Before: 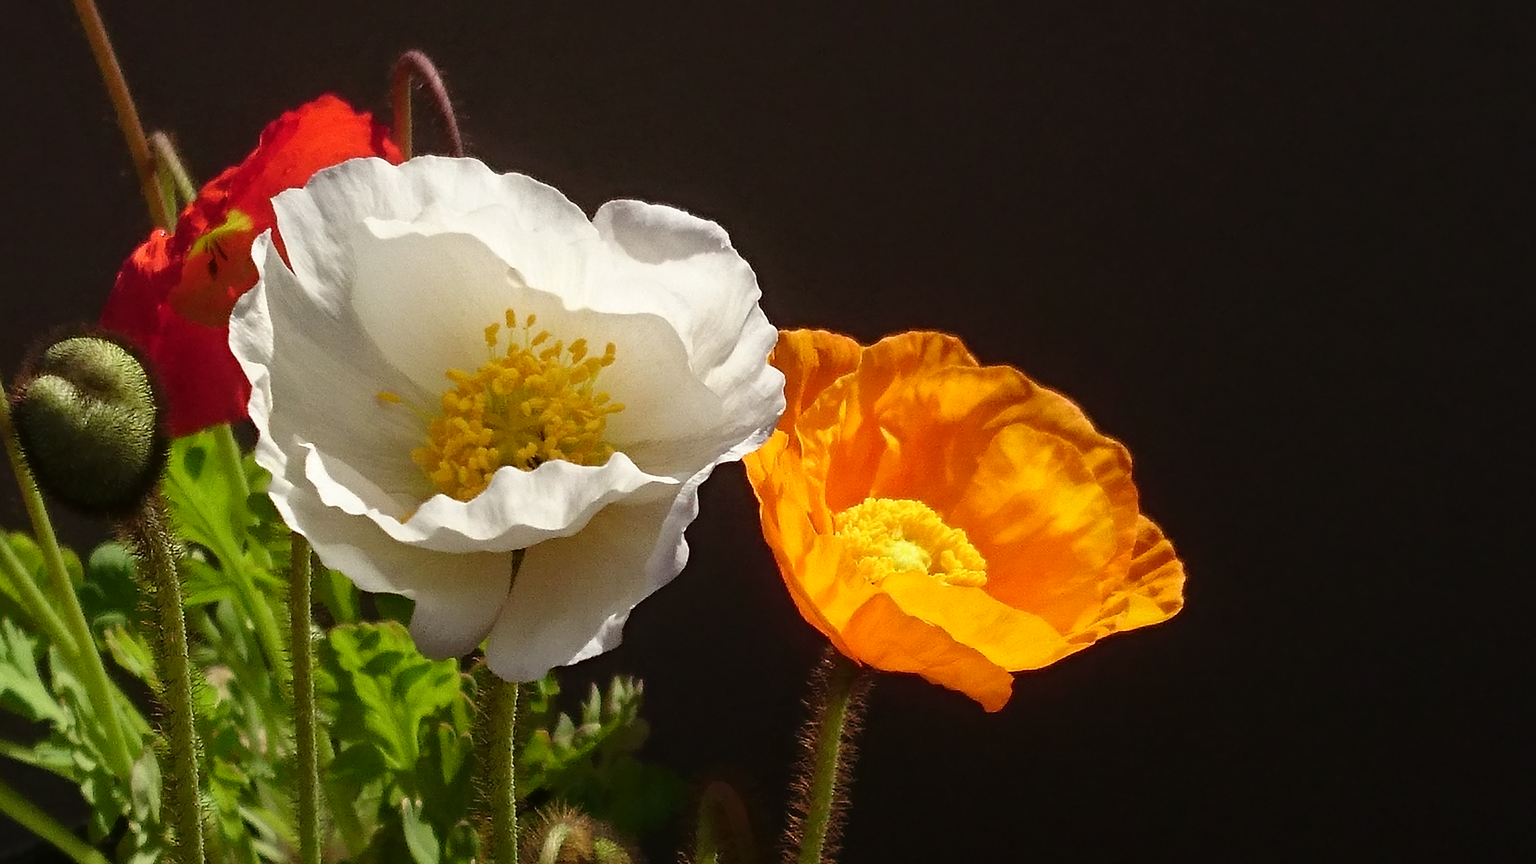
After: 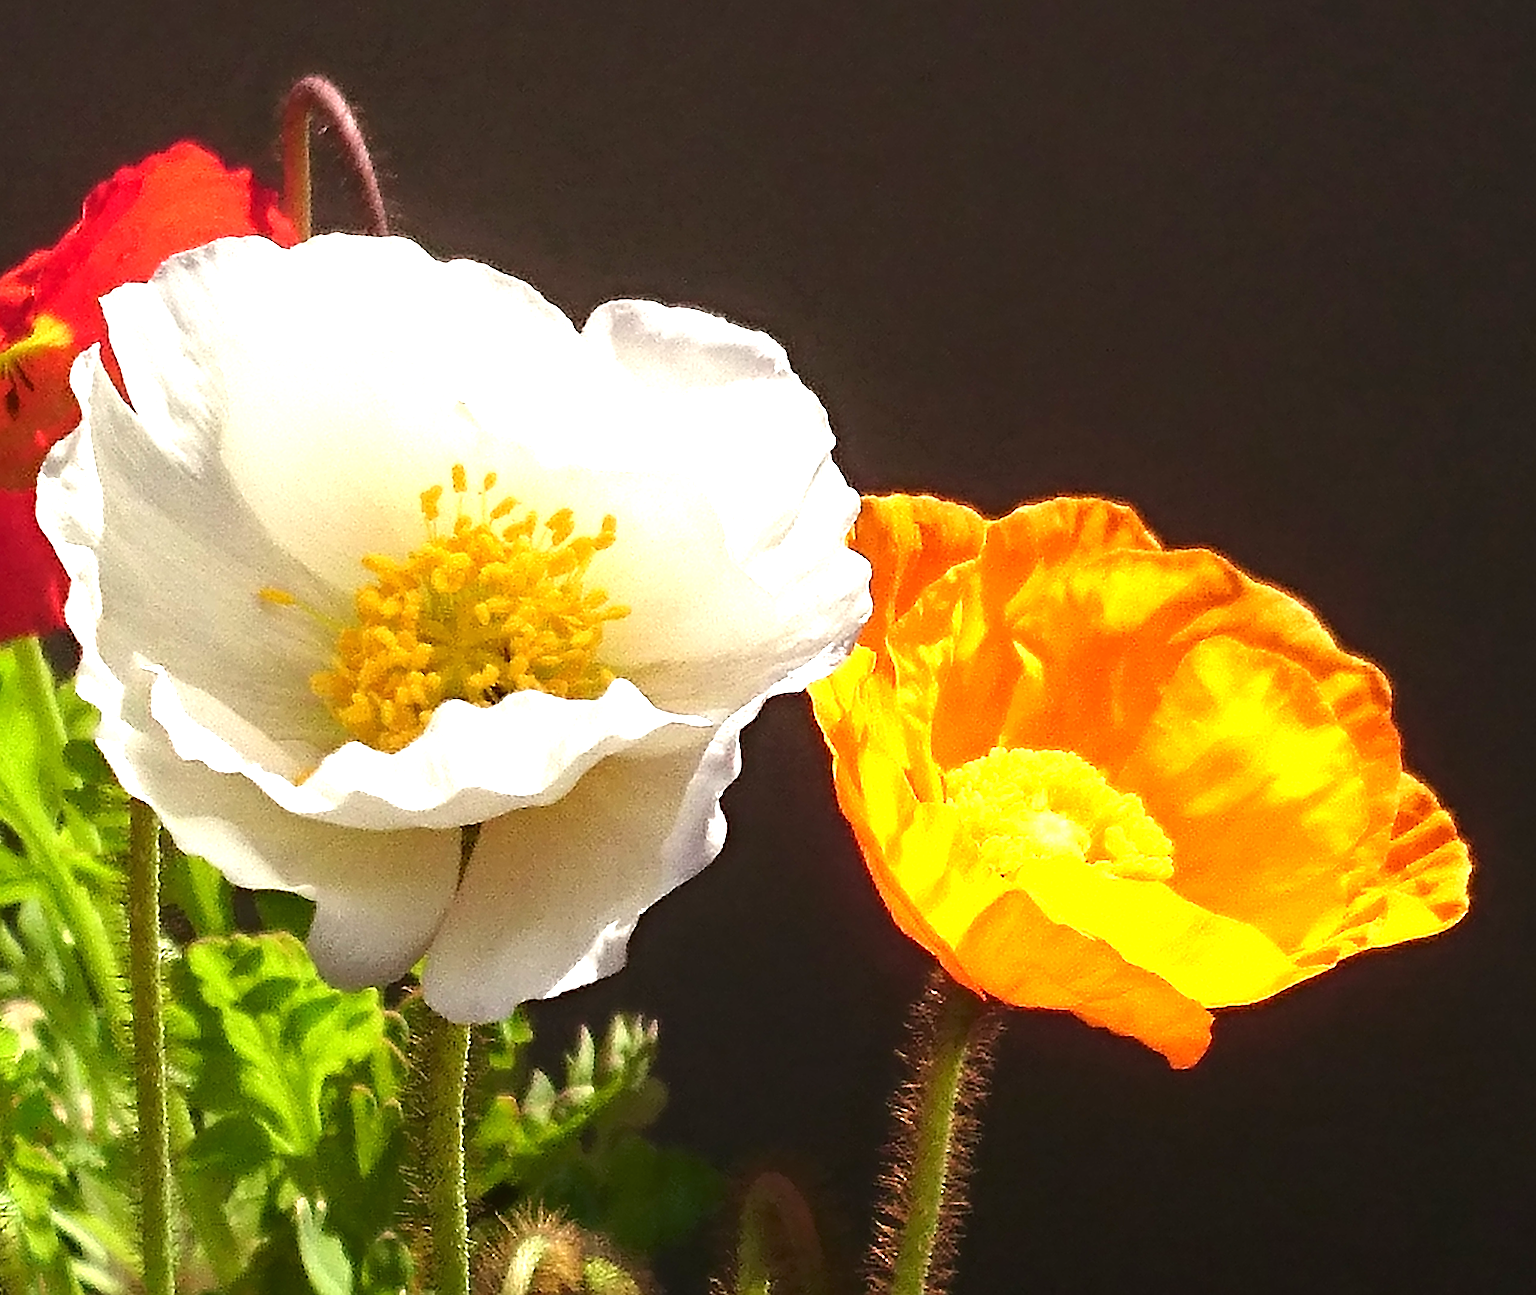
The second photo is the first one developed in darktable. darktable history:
exposure: black level correction 0, exposure 1.3 EV, compensate exposure bias true, compensate highlight preservation false
sharpen: on, module defaults
crop and rotate: left 13.342%, right 19.991%
